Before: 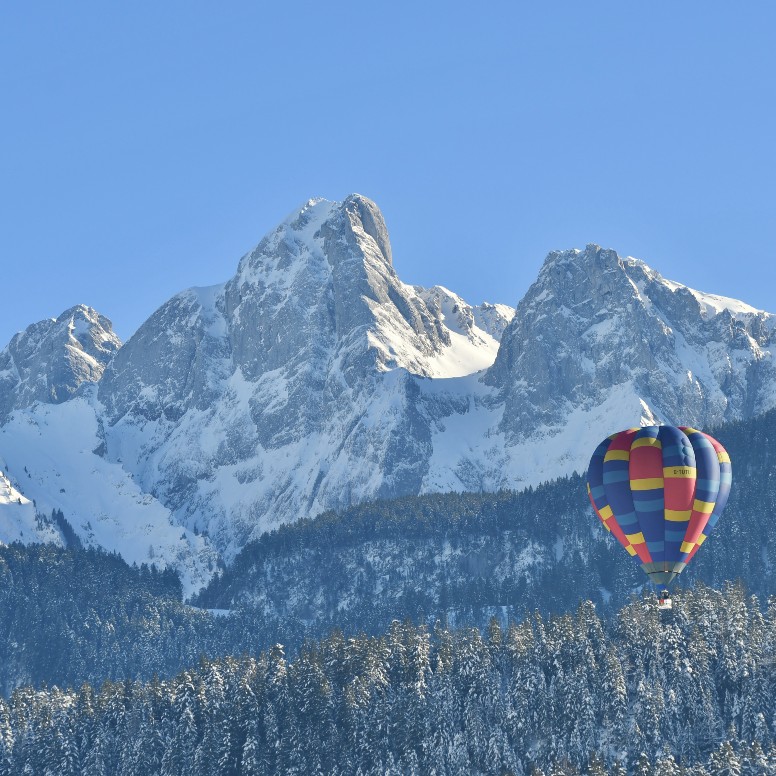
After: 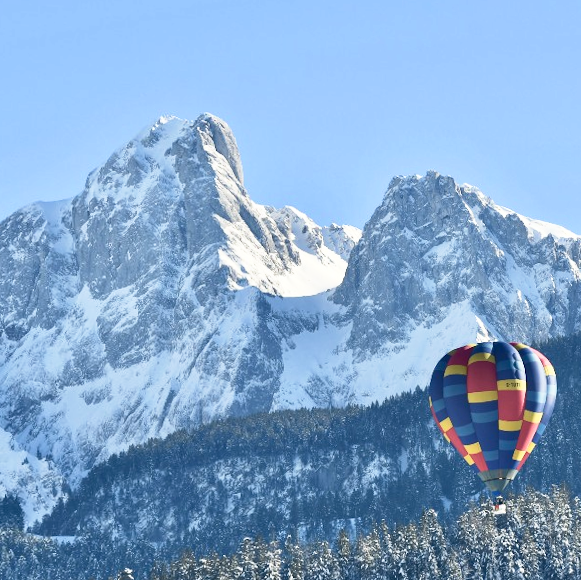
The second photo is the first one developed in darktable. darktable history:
contrast brightness saturation: contrast 0.22
tone curve: curves: ch0 [(0, 0) (0.003, 0.003) (0.011, 0.012) (0.025, 0.027) (0.044, 0.048) (0.069, 0.076) (0.1, 0.109) (0.136, 0.148) (0.177, 0.194) (0.224, 0.245) (0.277, 0.303) (0.335, 0.366) (0.399, 0.436) (0.468, 0.511) (0.543, 0.593) (0.623, 0.681) (0.709, 0.775) (0.801, 0.875) (0.898, 0.954) (1, 1)], preserve colors none
crop: left 23.095%, top 5.827%, bottom 11.854%
rotate and perspective: rotation -0.013°, lens shift (vertical) -0.027, lens shift (horizontal) 0.178, crop left 0.016, crop right 0.989, crop top 0.082, crop bottom 0.918
